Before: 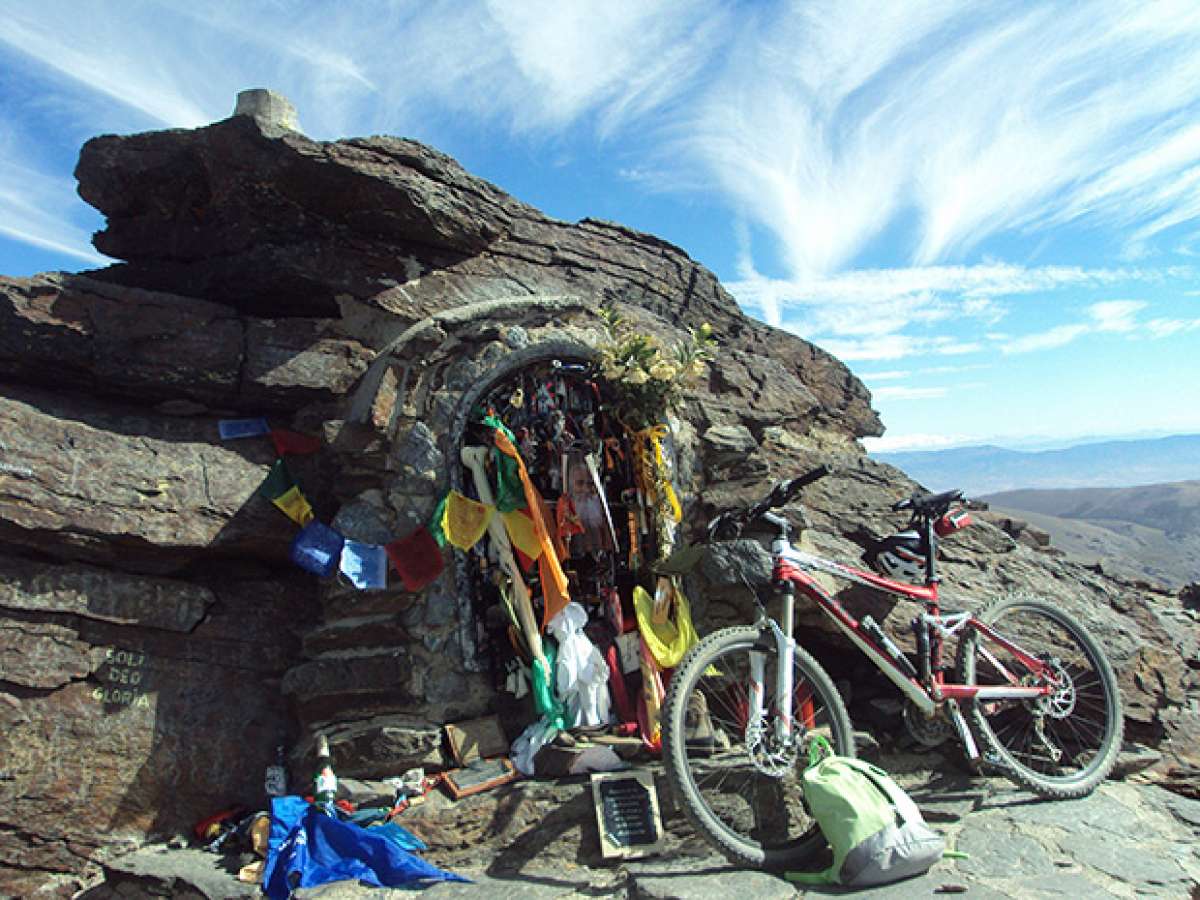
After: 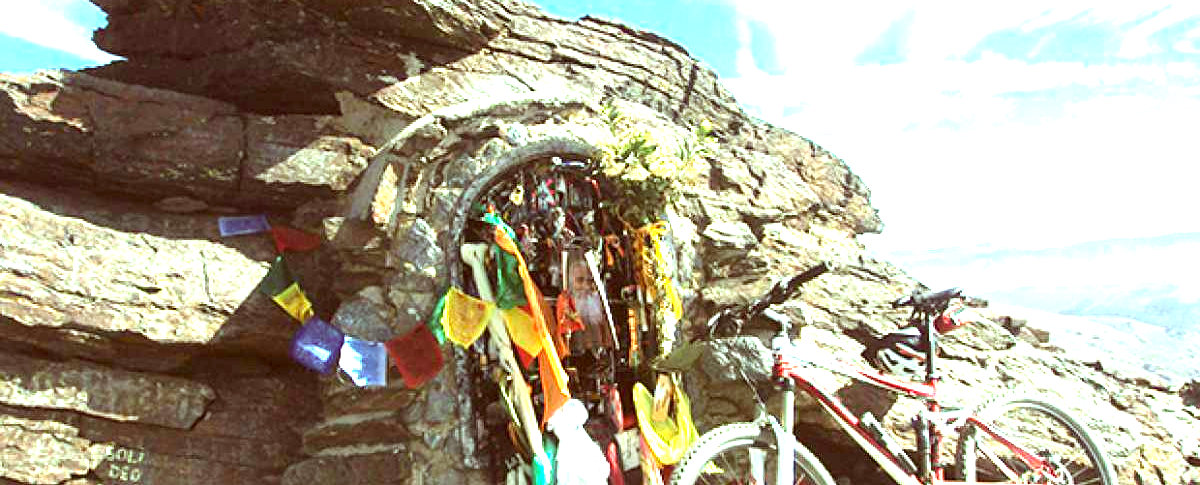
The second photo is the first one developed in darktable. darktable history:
color correction: highlights a* -6.29, highlights b* 9.11, shadows a* 10.39, shadows b* 24.03
crop and rotate: top 22.574%, bottom 23.518%
exposure: black level correction 0, exposure 2.107 EV, compensate highlight preservation false
